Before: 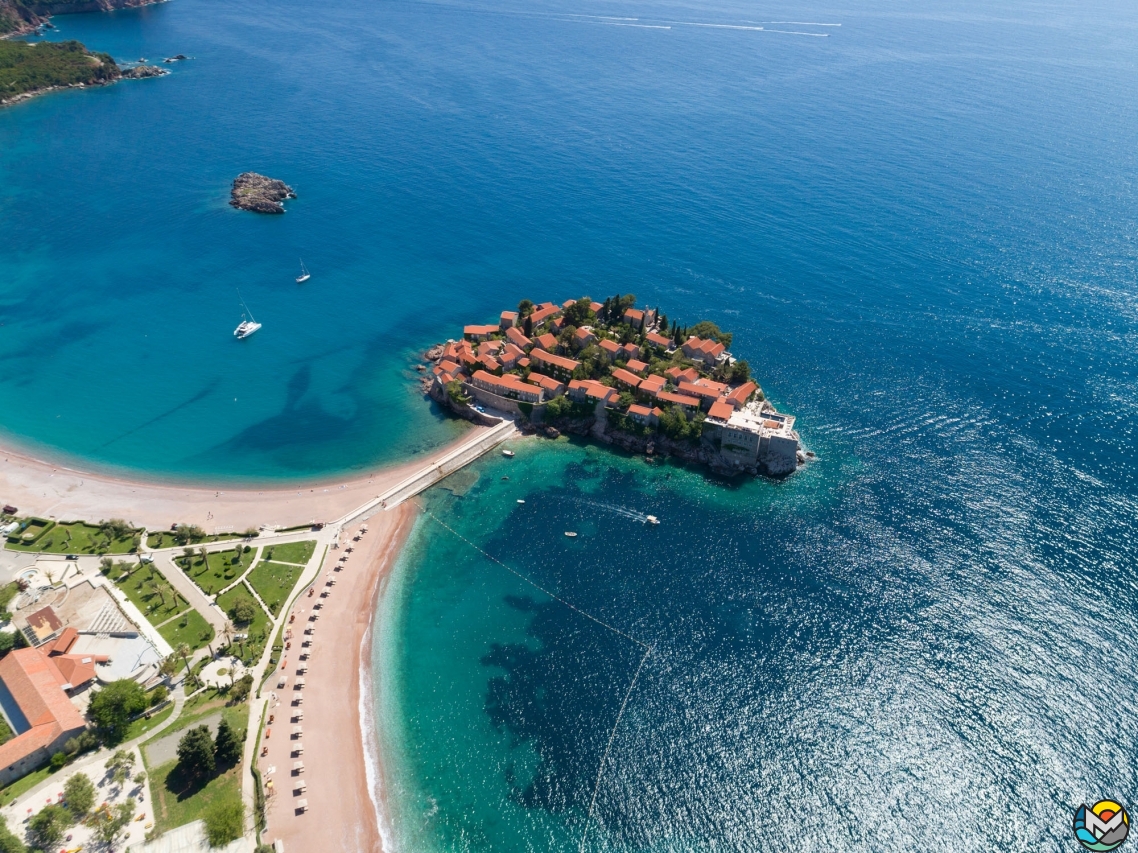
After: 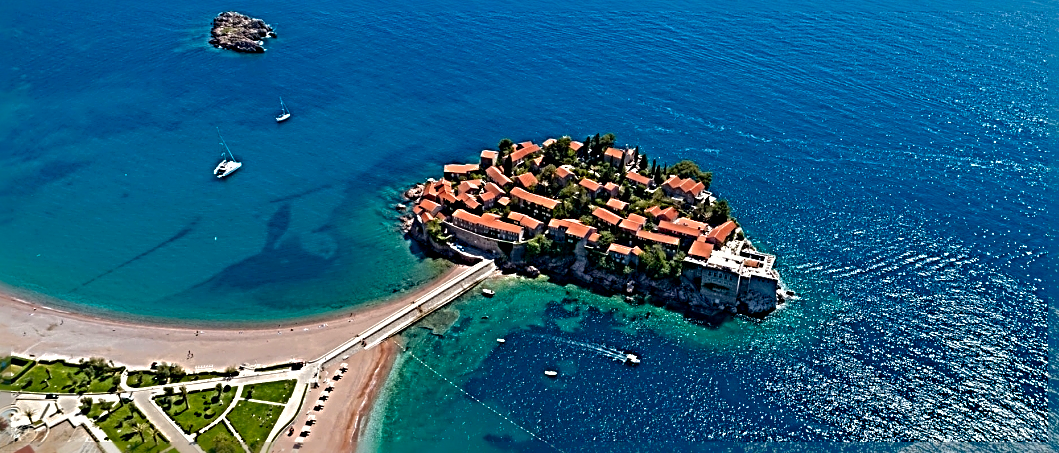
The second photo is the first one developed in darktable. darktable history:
sharpen: radius 4.021, amount 1.993
shadows and highlights: on, module defaults
crop: left 1.804%, top 18.925%, right 5.09%, bottom 27.875%
contrast brightness saturation: contrast 0.069, brightness -0.142, saturation 0.107
exposure: exposure -0.152 EV, compensate highlight preservation false
local contrast: mode bilateral grid, contrast 21, coarseness 50, detail 119%, midtone range 0.2
color balance rgb: perceptual saturation grading › global saturation 25.23%
